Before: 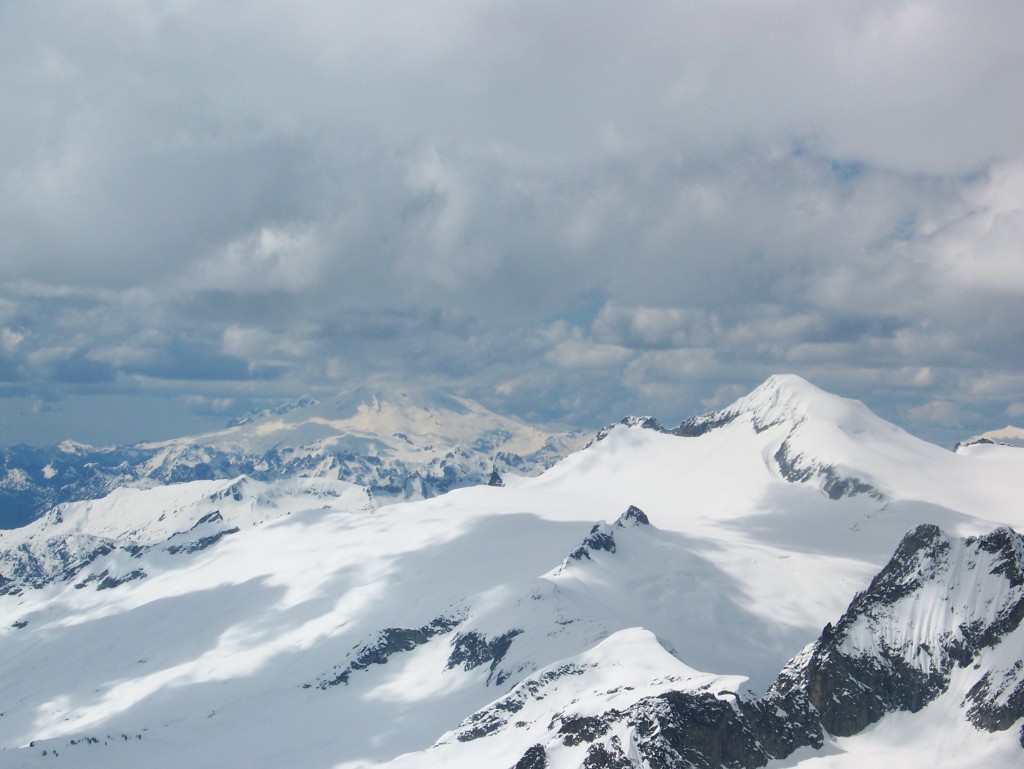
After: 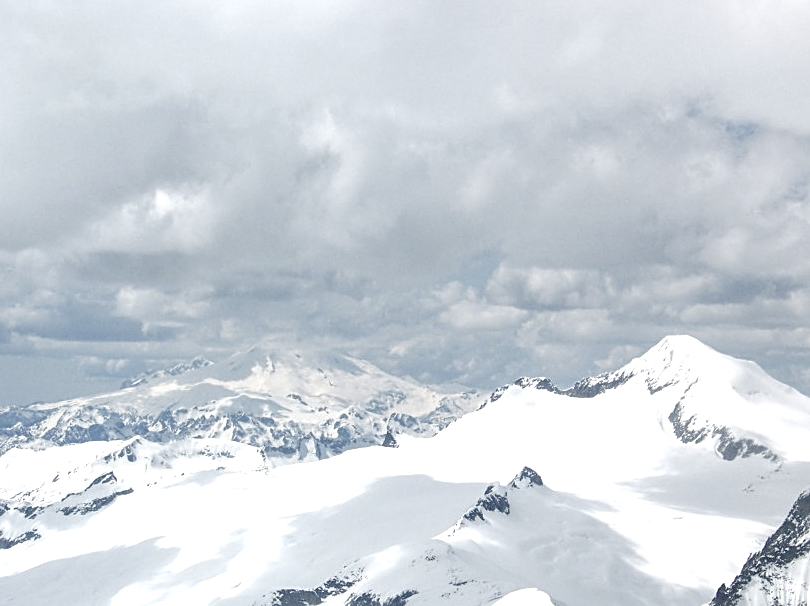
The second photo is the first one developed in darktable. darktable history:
local contrast: on, module defaults
sharpen: on, module defaults
crop and rotate: left 10.424%, top 5.072%, right 10.38%, bottom 16.072%
color zones: curves: ch0 [(0, 0.5) (0.125, 0.4) (0.25, 0.5) (0.375, 0.4) (0.5, 0.4) (0.625, 0.6) (0.75, 0.6) (0.875, 0.5)]; ch1 [(0, 0.4) (0.125, 0.5) (0.25, 0.4) (0.375, 0.4) (0.5, 0.4) (0.625, 0.4) (0.75, 0.5) (0.875, 0.4)]; ch2 [(0, 0.6) (0.125, 0.5) (0.25, 0.5) (0.375, 0.6) (0.5, 0.6) (0.625, 0.5) (0.75, 0.5) (0.875, 0.5)]
contrast brightness saturation: contrast -0.062, saturation -0.397
exposure: exposure 0.77 EV, compensate highlight preservation false
color balance rgb: global offset › chroma 0.151%, global offset › hue 253.74°, perceptual saturation grading › global saturation 20%, perceptual saturation grading › highlights -50.426%, perceptual saturation grading › shadows 30.904%
